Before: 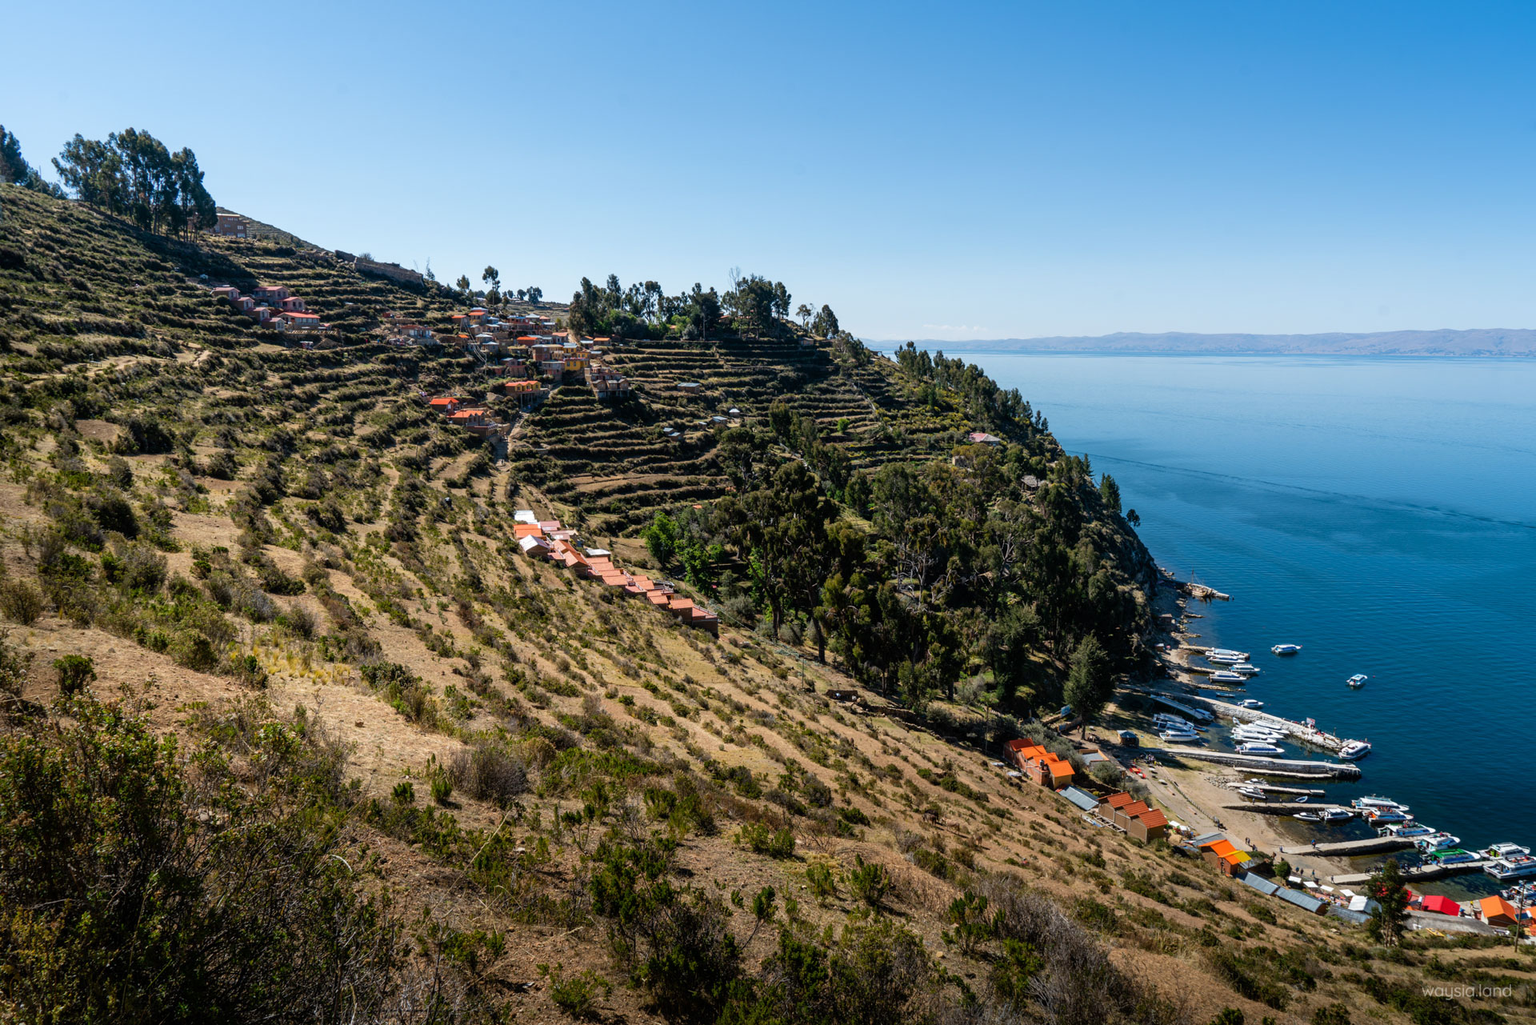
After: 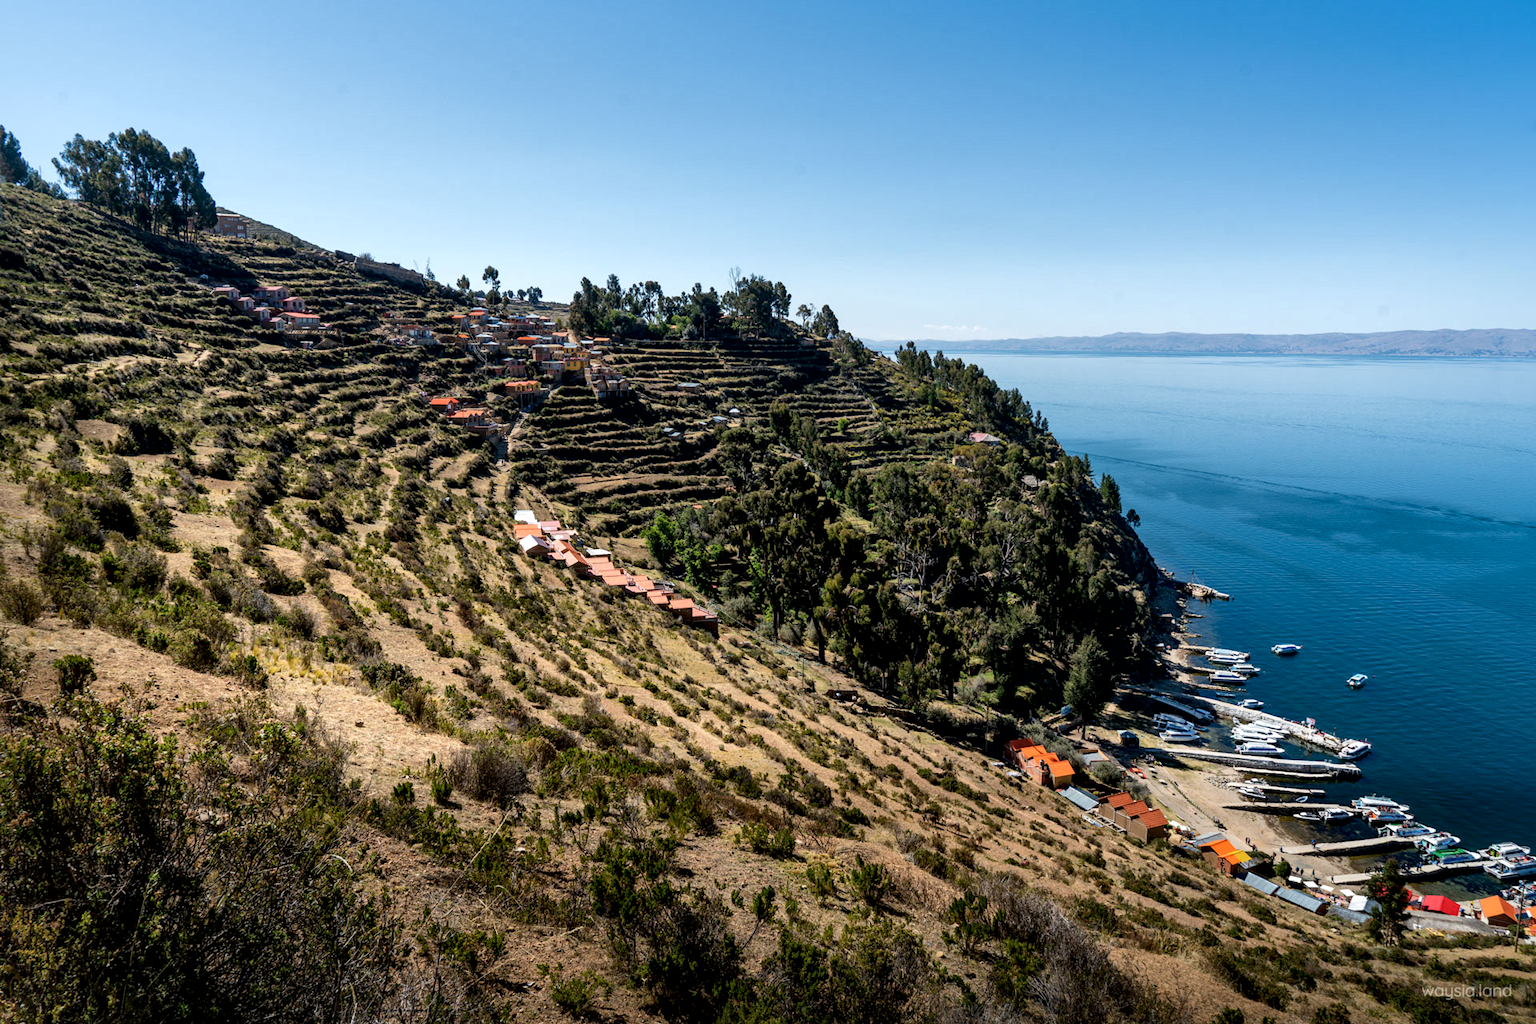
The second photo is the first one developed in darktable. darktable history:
local contrast: mode bilateral grid, contrast 100, coarseness 100, detail 165%, midtone range 0.2
